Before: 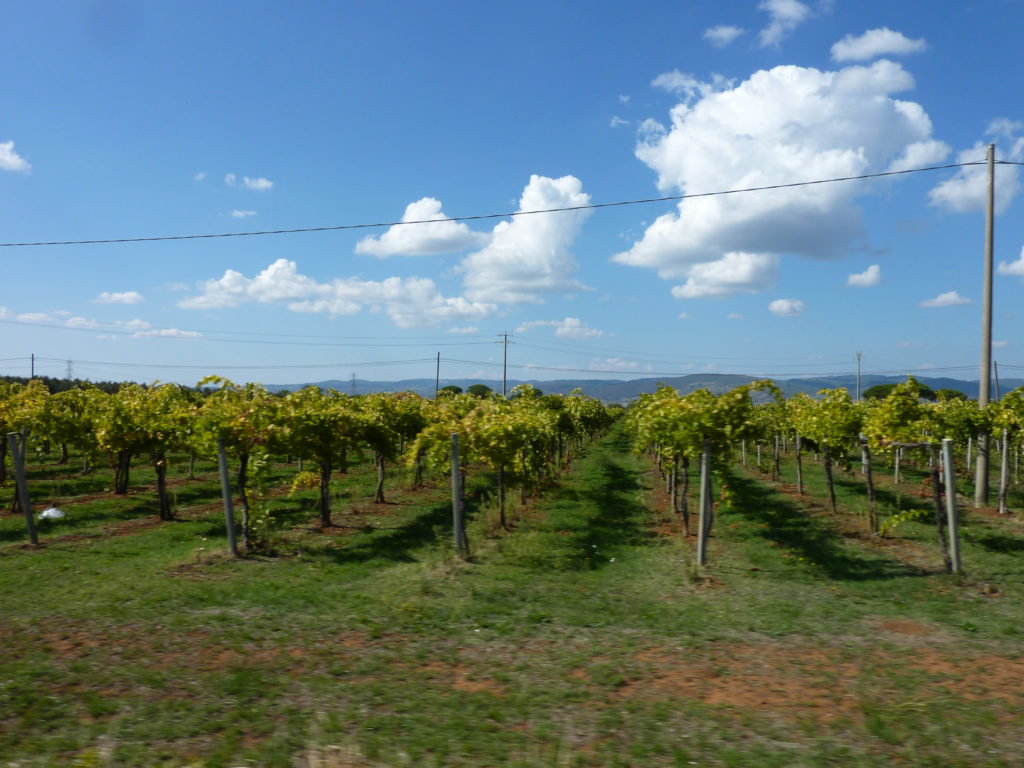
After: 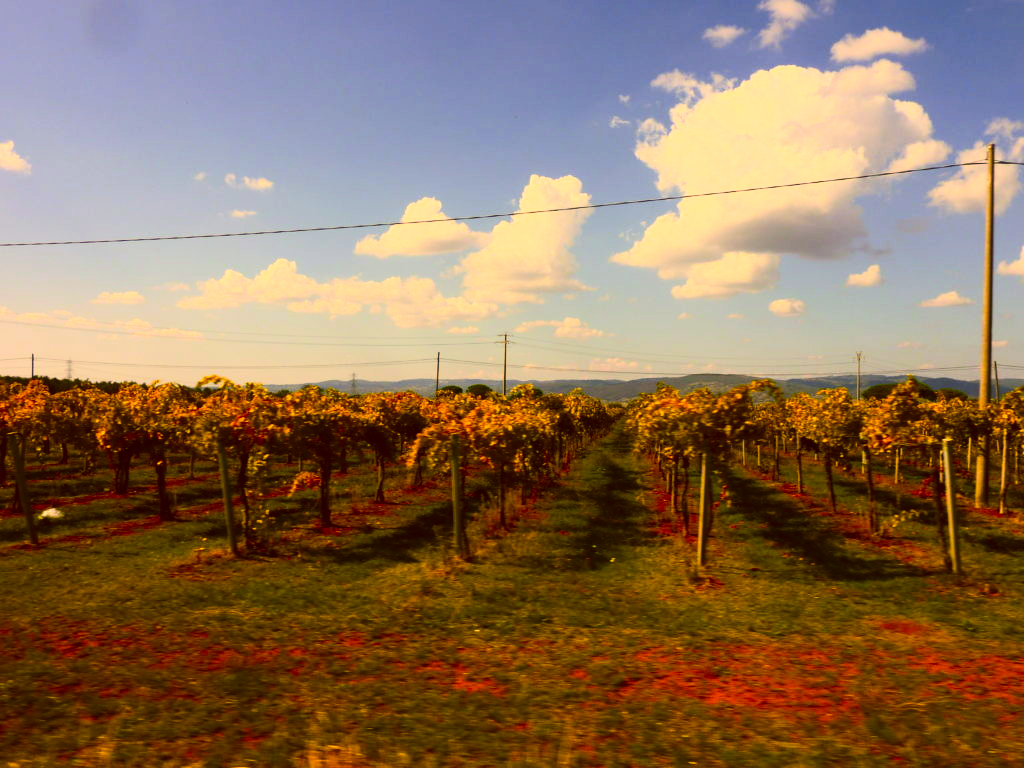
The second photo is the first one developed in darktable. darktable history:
color correction: highlights a* 10.4, highlights b* 30.52, shadows a* 2.6, shadows b* 18.18, saturation 1.75
contrast brightness saturation: contrast 0.294
color zones: curves: ch1 [(0.239, 0.552) (0.75, 0.5)]; ch2 [(0.25, 0.462) (0.749, 0.457)]
